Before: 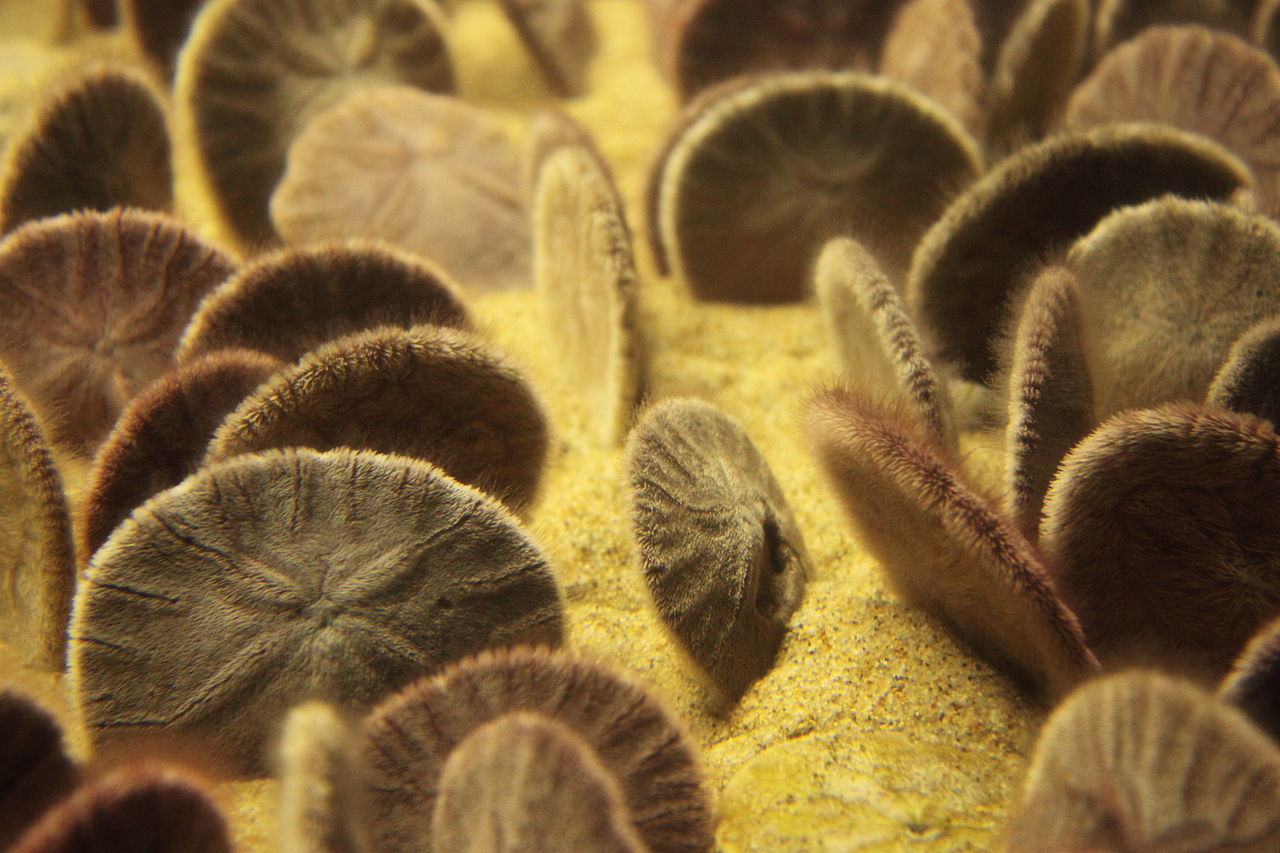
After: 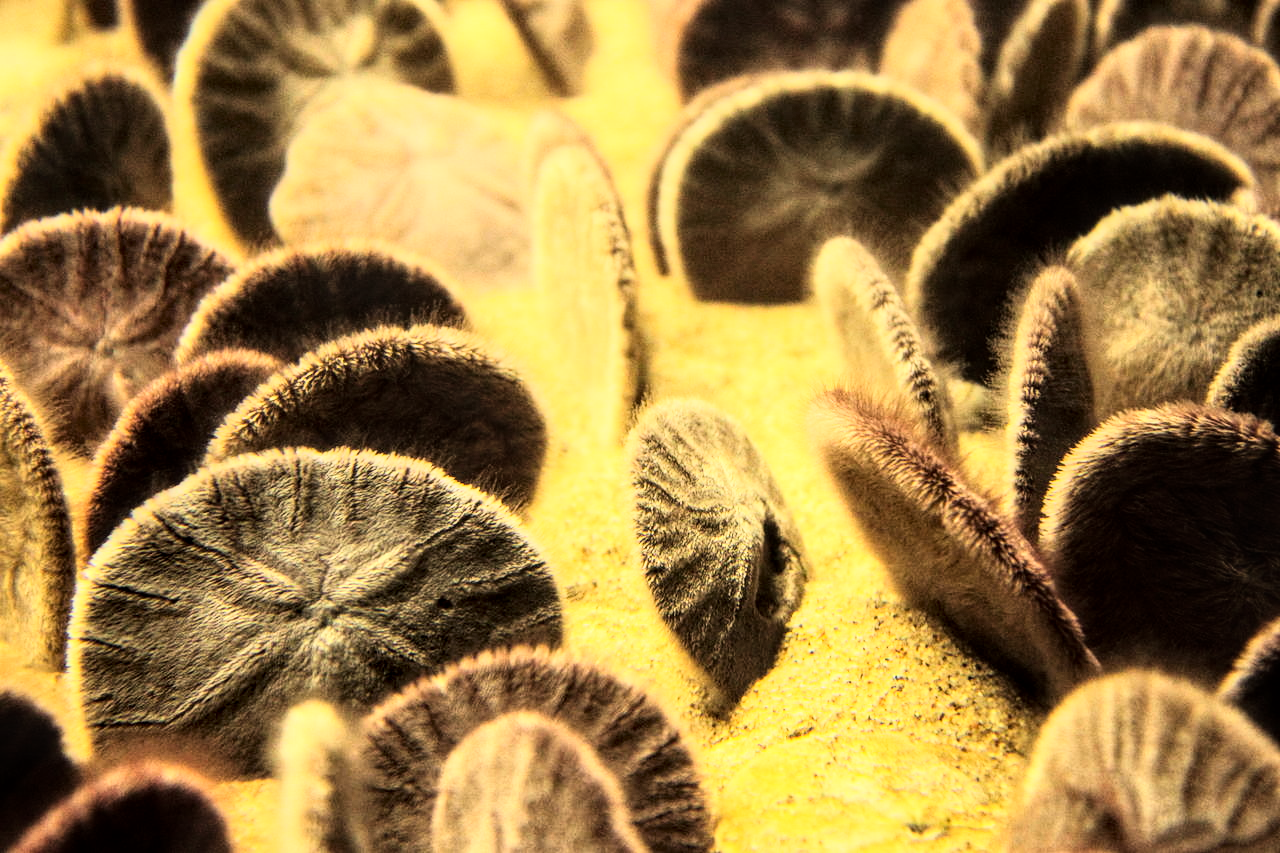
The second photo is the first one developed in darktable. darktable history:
rgb curve: curves: ch0 [(0, 0) (0.21, 0.15) (0.24, 0.21) (0.5, 0.75) (0.75, 0.96) (0.89, 0.99) (1, 1)]; ch1 [(0, 0.02) (0.21, 0.13) (0.25, 0.2) (0.5, 0.67) (0.75, 0.9) (0.89, 0.97) (1, 1)]; ch2 [(0, 0.02) (0.21, 0.13) (0.25, 0.2) (0.5, 0.67) (0.75, 0.9) (0.89, 0.97) (1, 1)], compensate middle gray true
local contrast: highlights 40%, shadows 60%, detail 136%, midtone range 0.514
